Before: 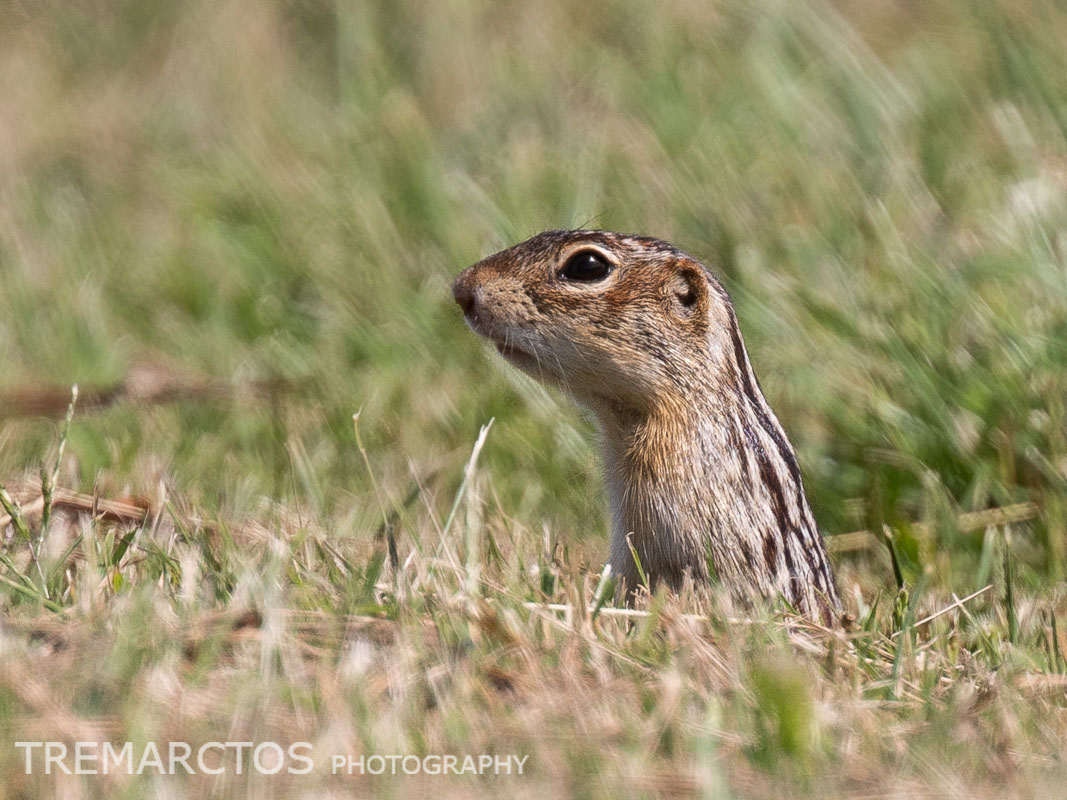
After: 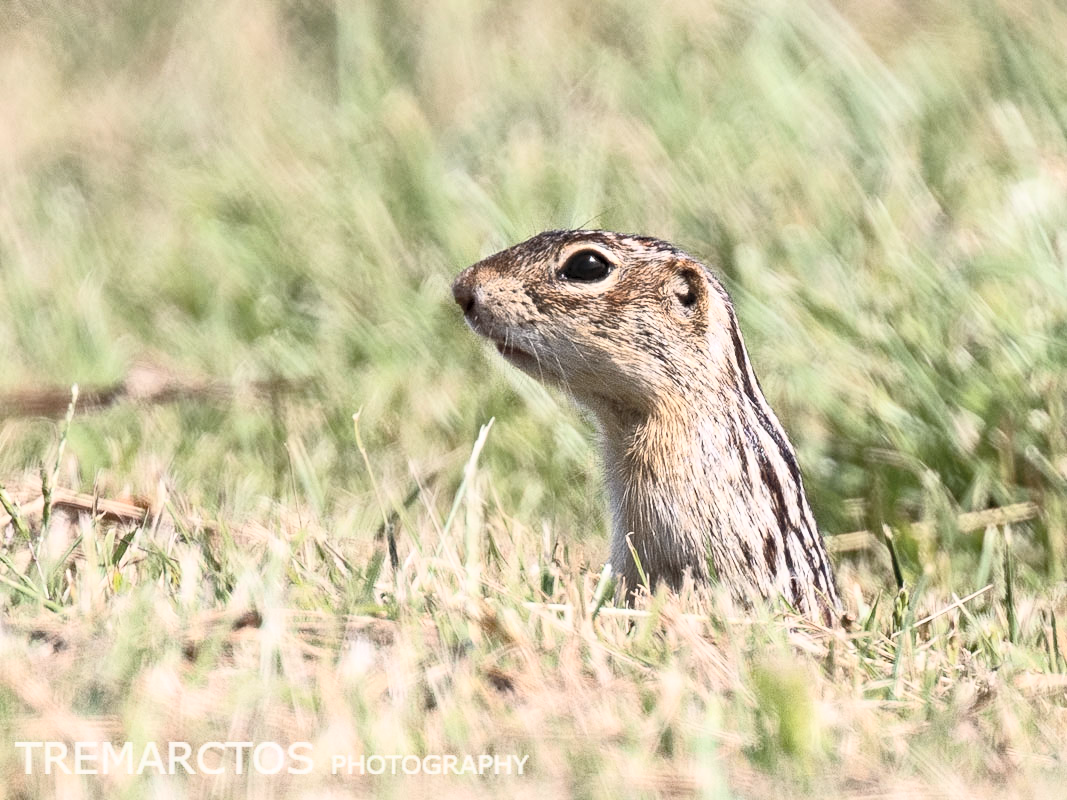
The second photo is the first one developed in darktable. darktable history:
haze removal: strength 0.276, distance 0.256, compatibility mode true, adaptive false
contrast brightness saturation: contrast 0.419, brightness 0.557, saturation -0.197
